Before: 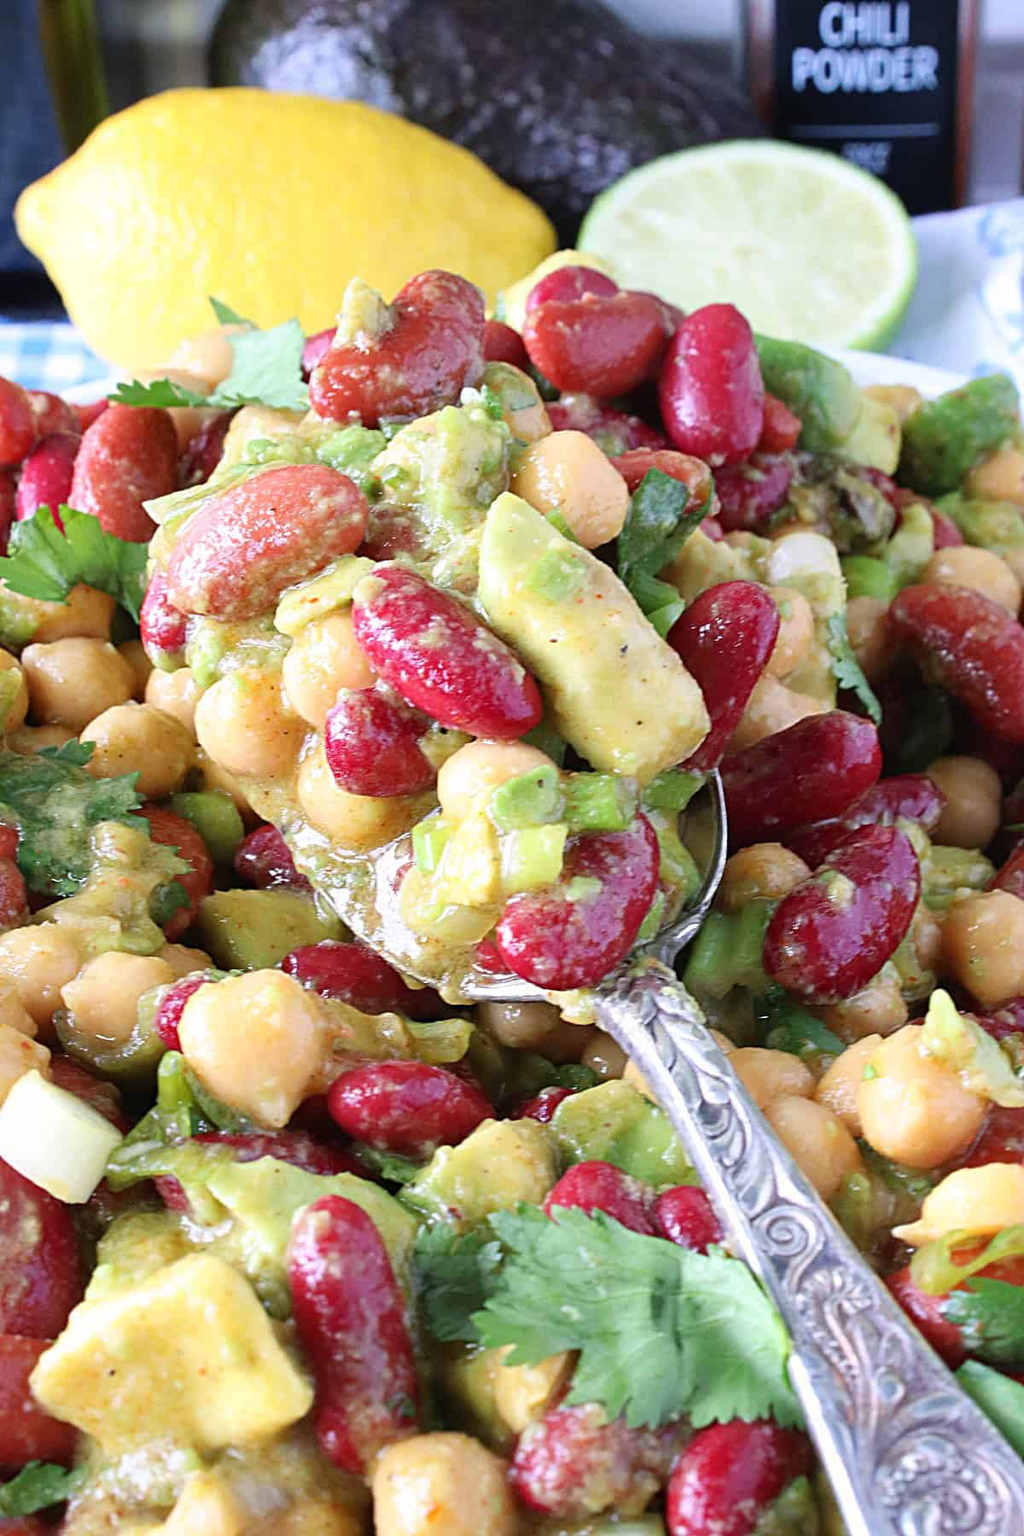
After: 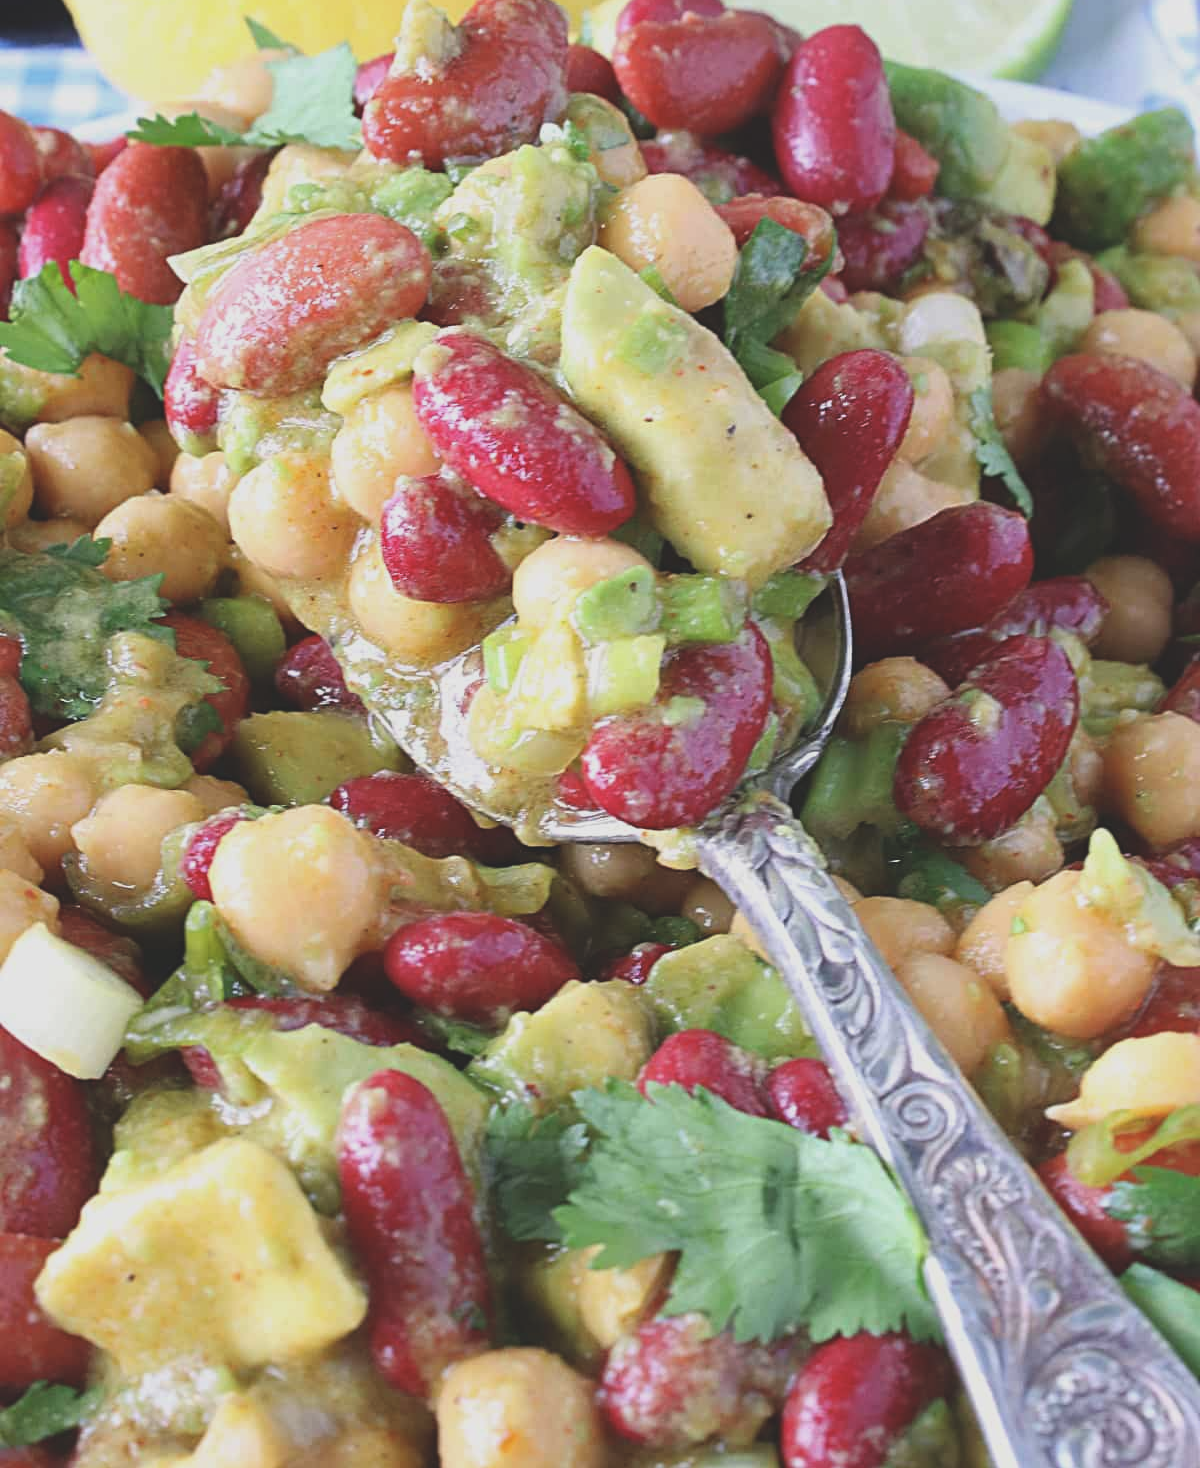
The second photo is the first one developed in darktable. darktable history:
crop and rotate: top 18.428%
contrast brightness saturation: contrast -0.095, saturation -0.089
exposure: black level correction -0.014, exposure -0.186 EV, compensate exposure bias true, compensate highlight preservation false
